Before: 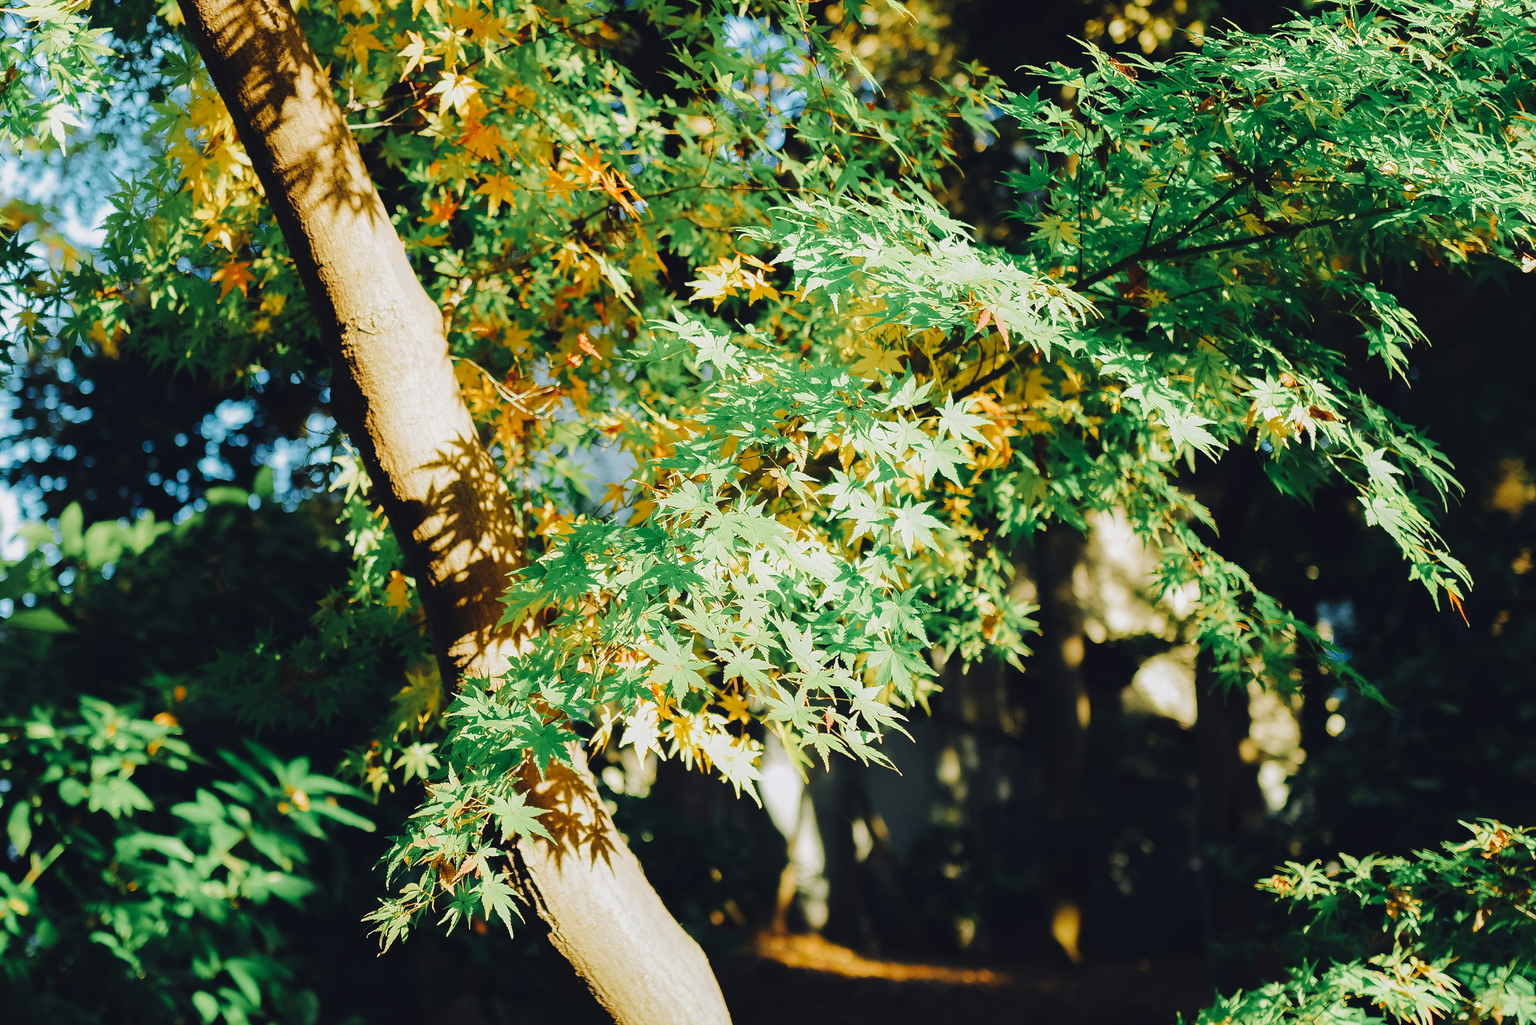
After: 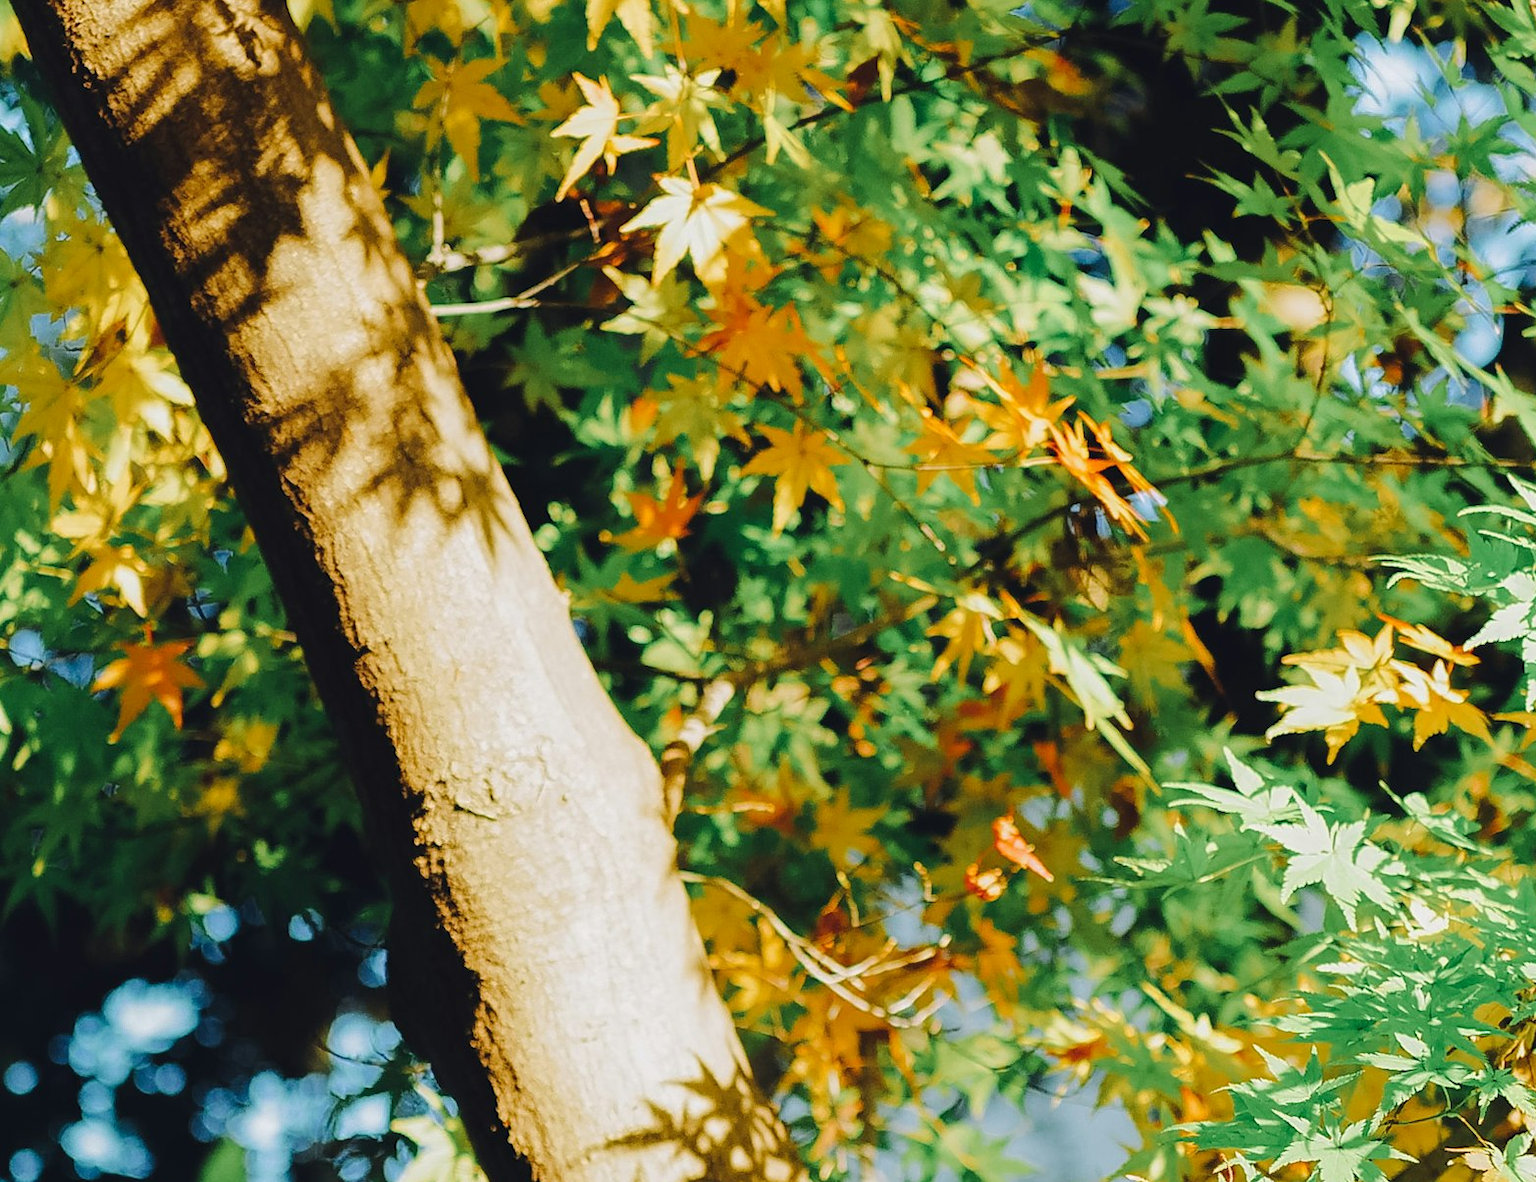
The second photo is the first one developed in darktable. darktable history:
crop and rotate: left 11.253%, top 0.05%, right 47.967%, bottom 52.881%
